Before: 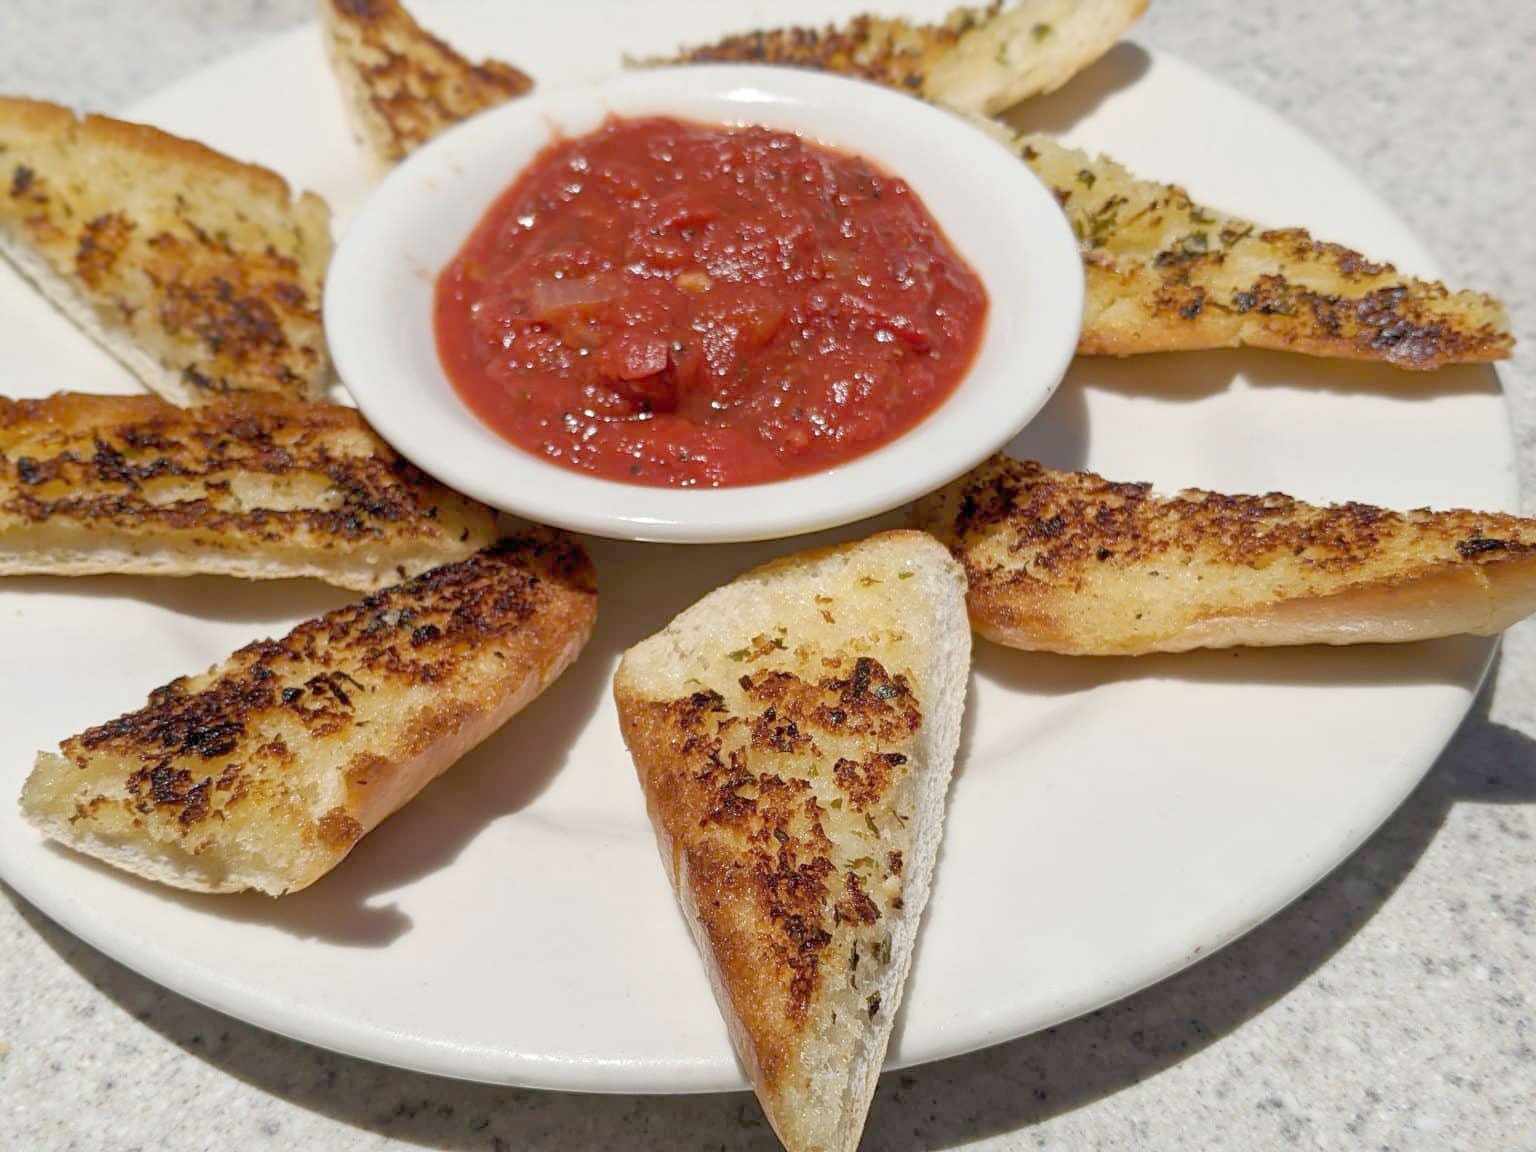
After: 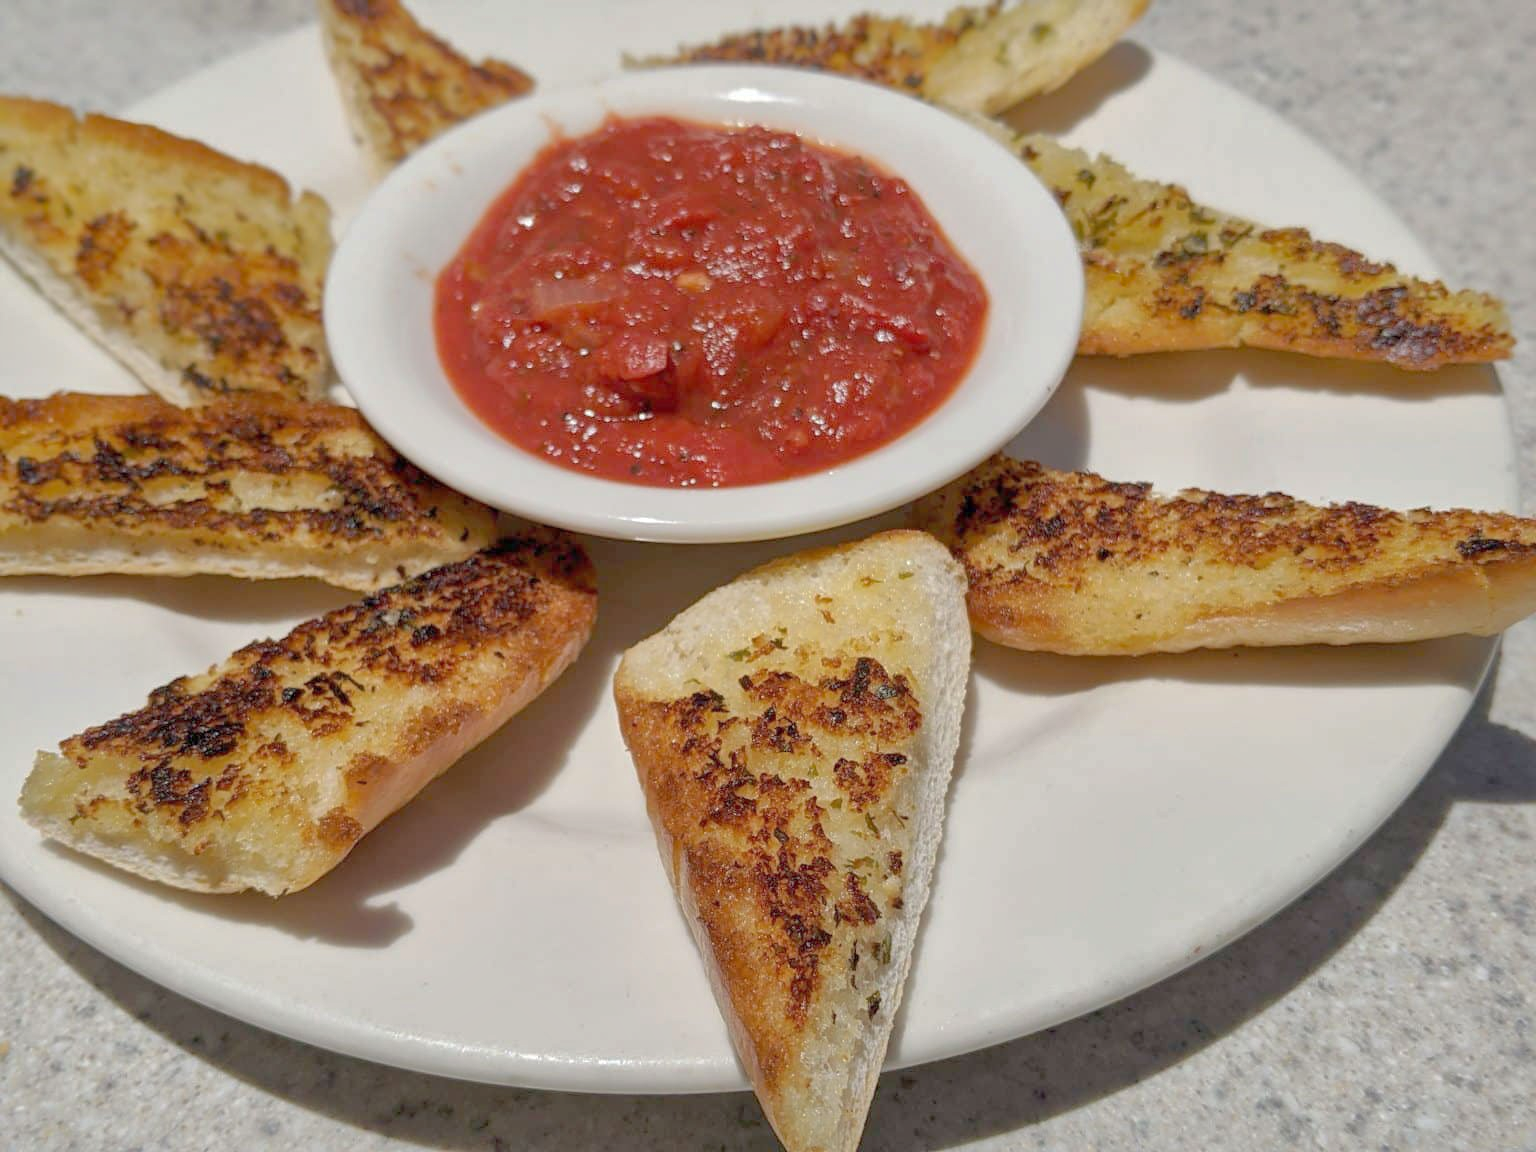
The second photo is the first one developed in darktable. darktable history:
tone equalizer: on, module defaults
shadows and highlights: shadows 40.31, highlights -59.69
